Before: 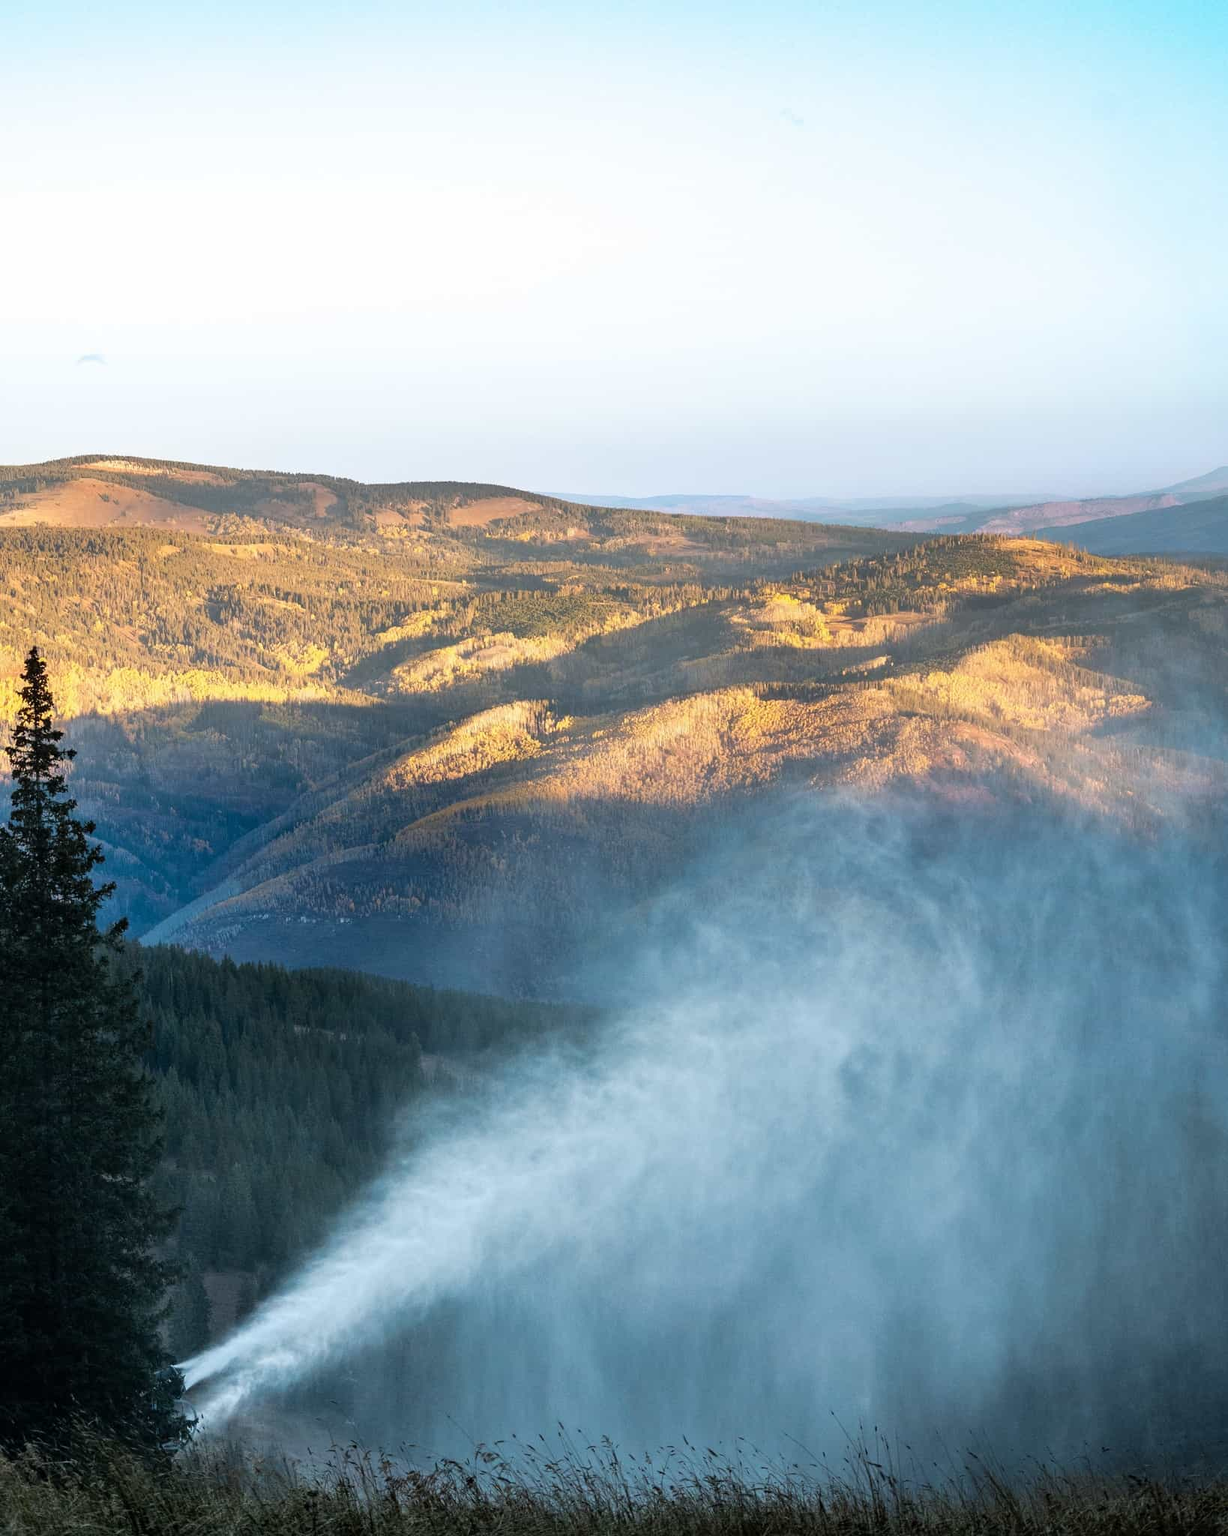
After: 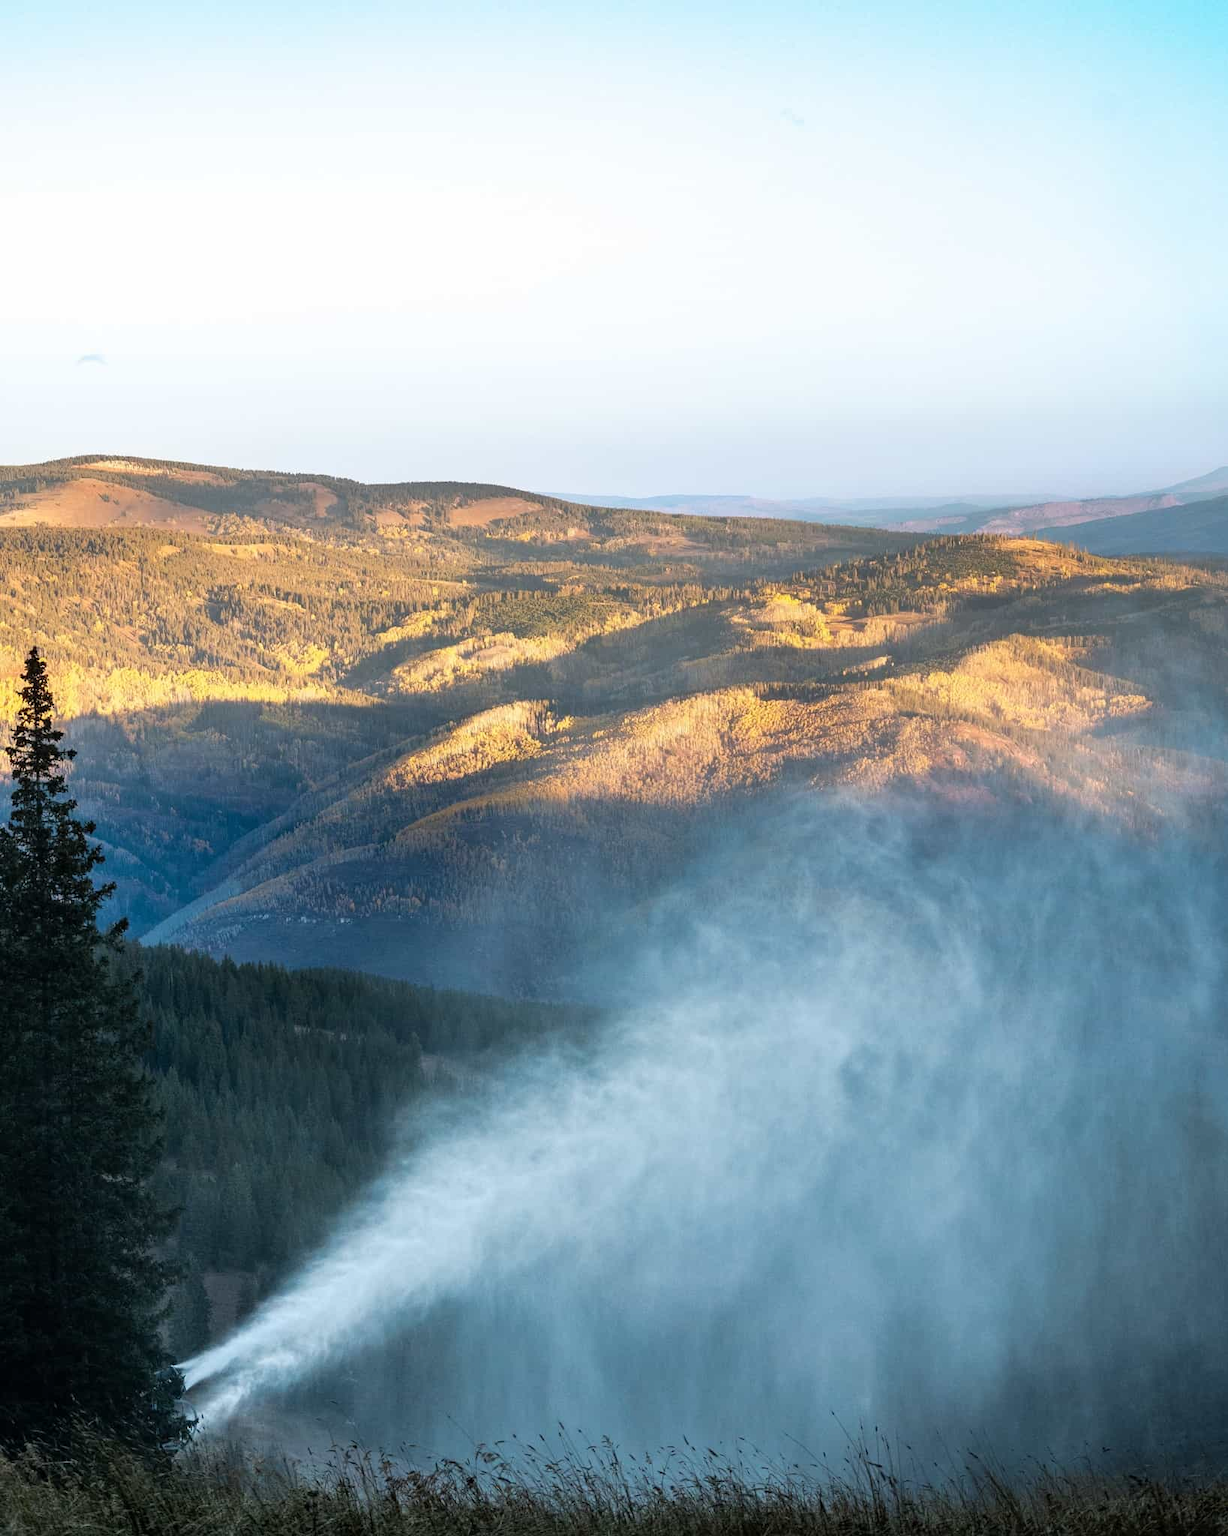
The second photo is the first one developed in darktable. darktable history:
tone equalizer: -8 EV 0.074 EV
